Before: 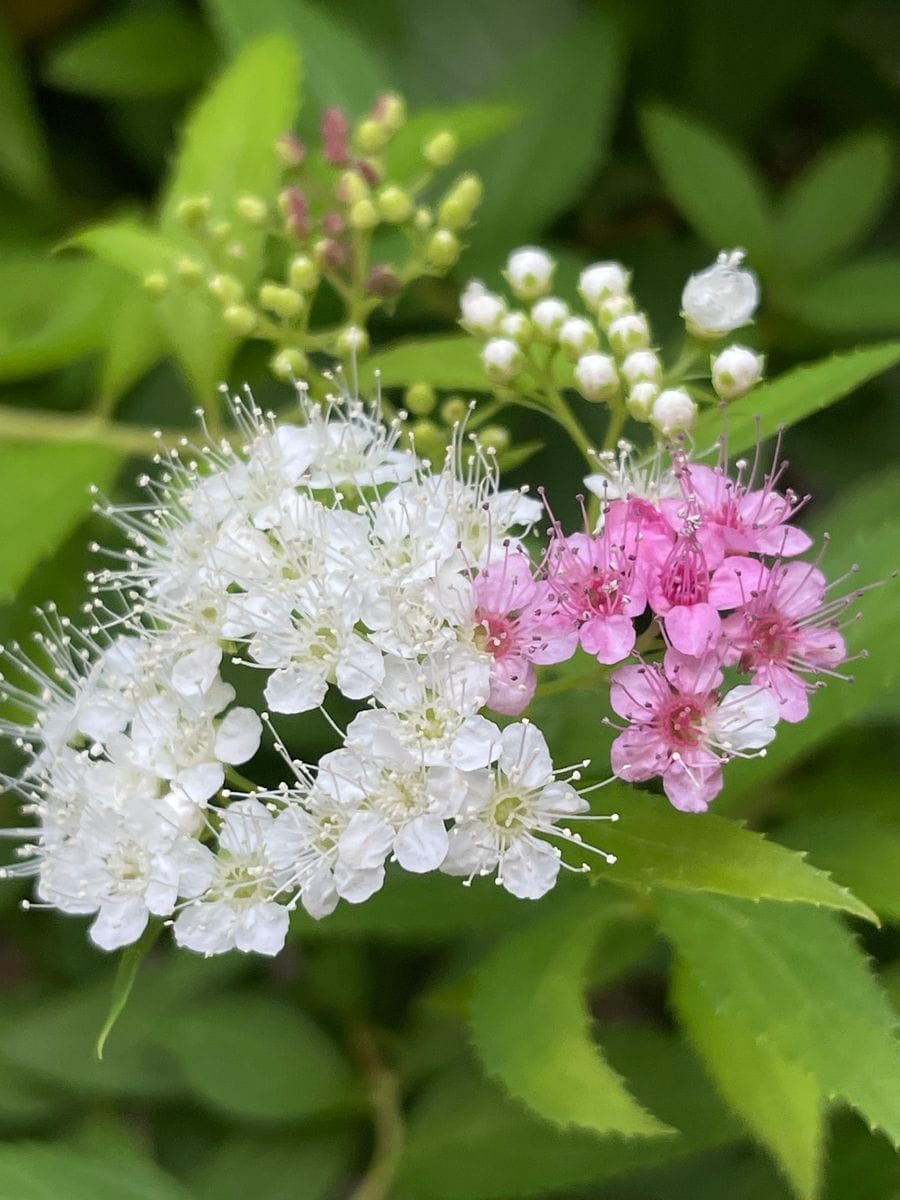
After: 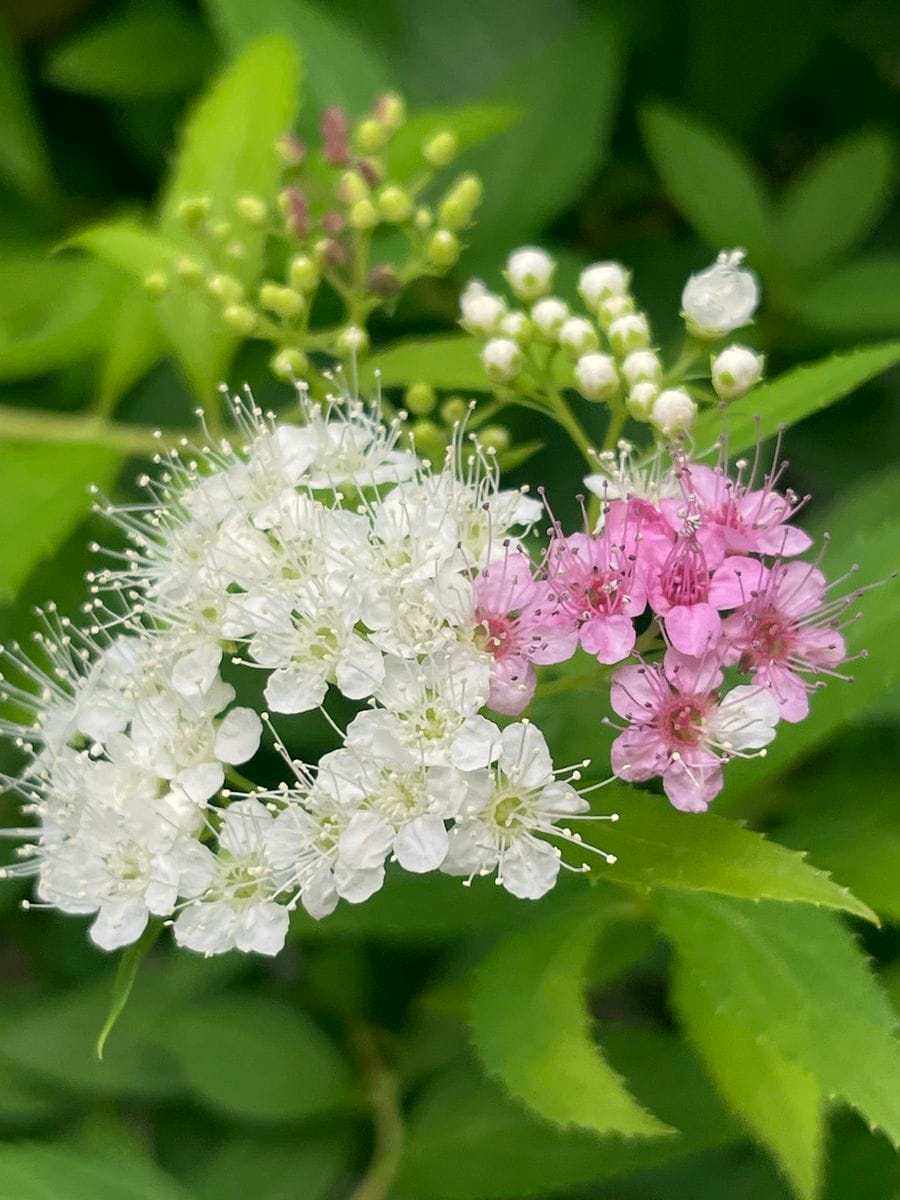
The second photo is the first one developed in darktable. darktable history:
color correction: highlights a* -0.407, highlights b* 9.28, shadows a* -8.82, shadows b* 1.1
